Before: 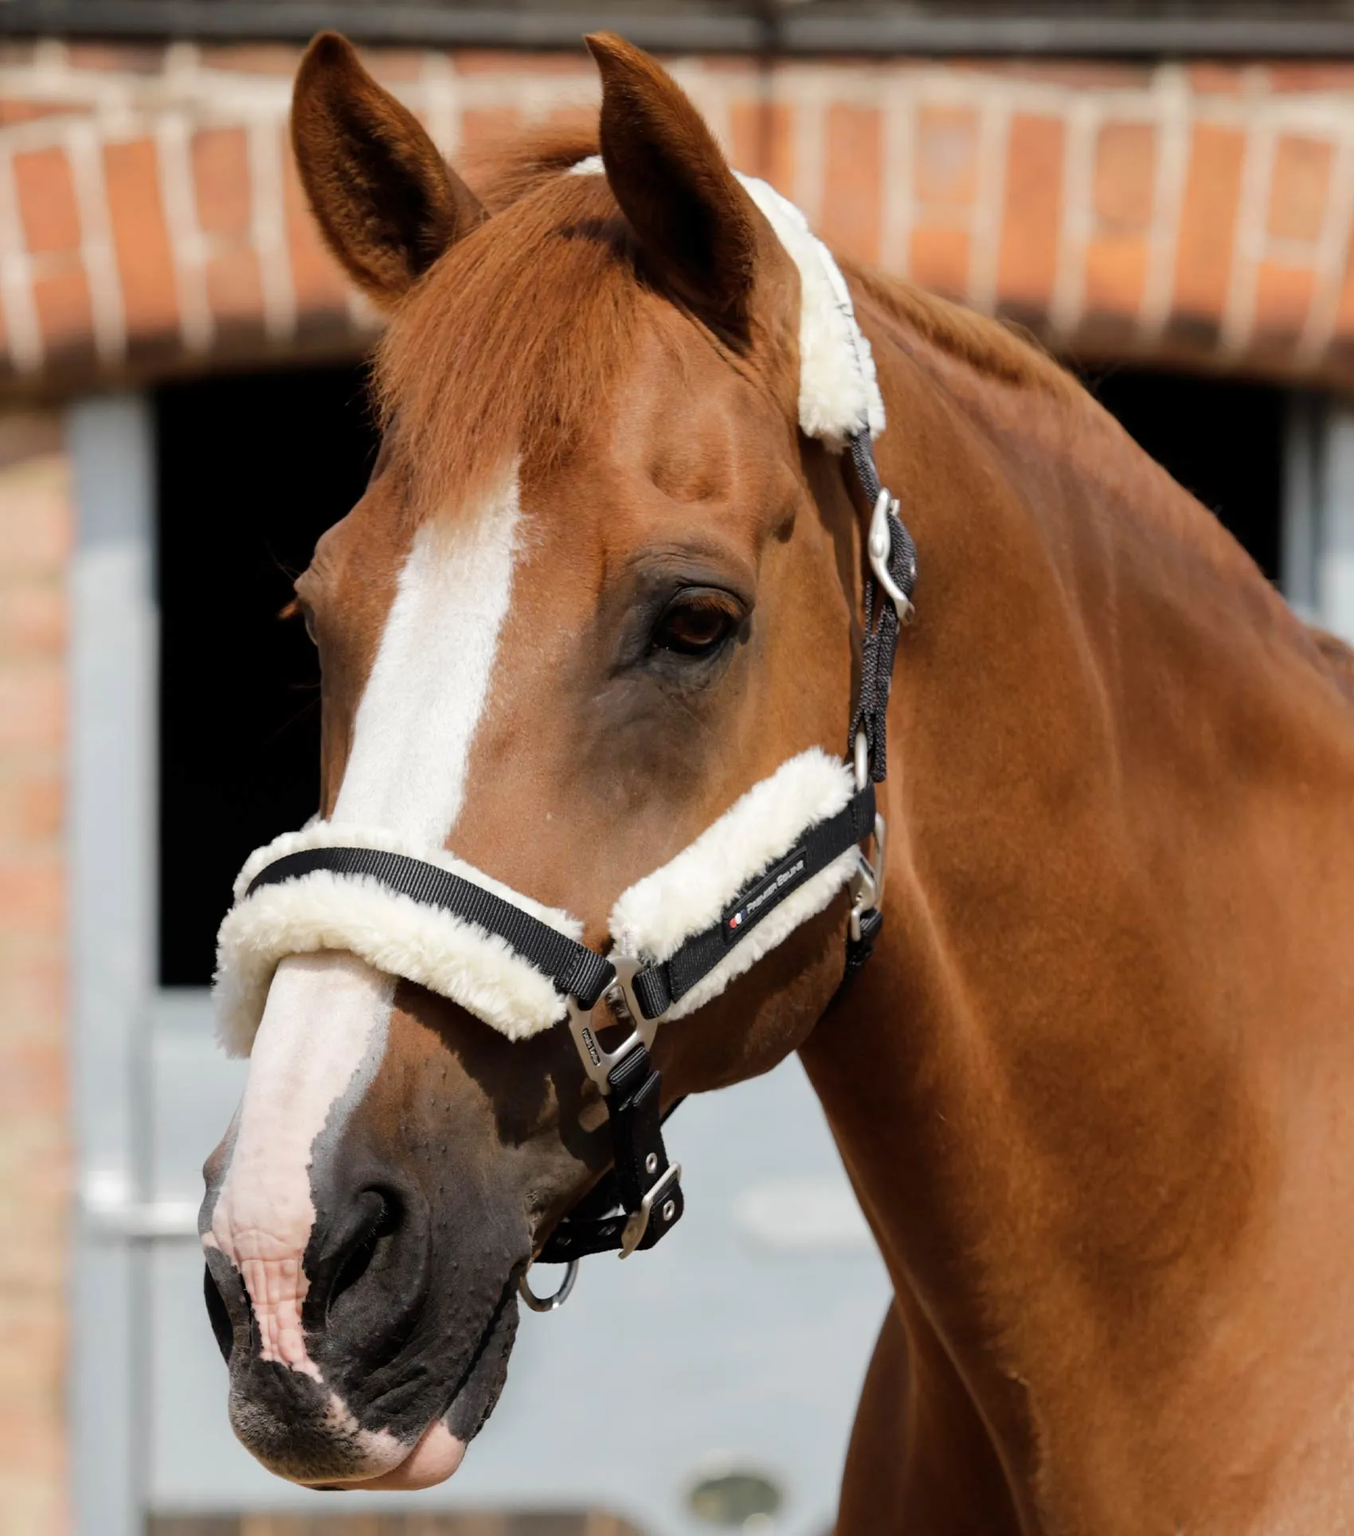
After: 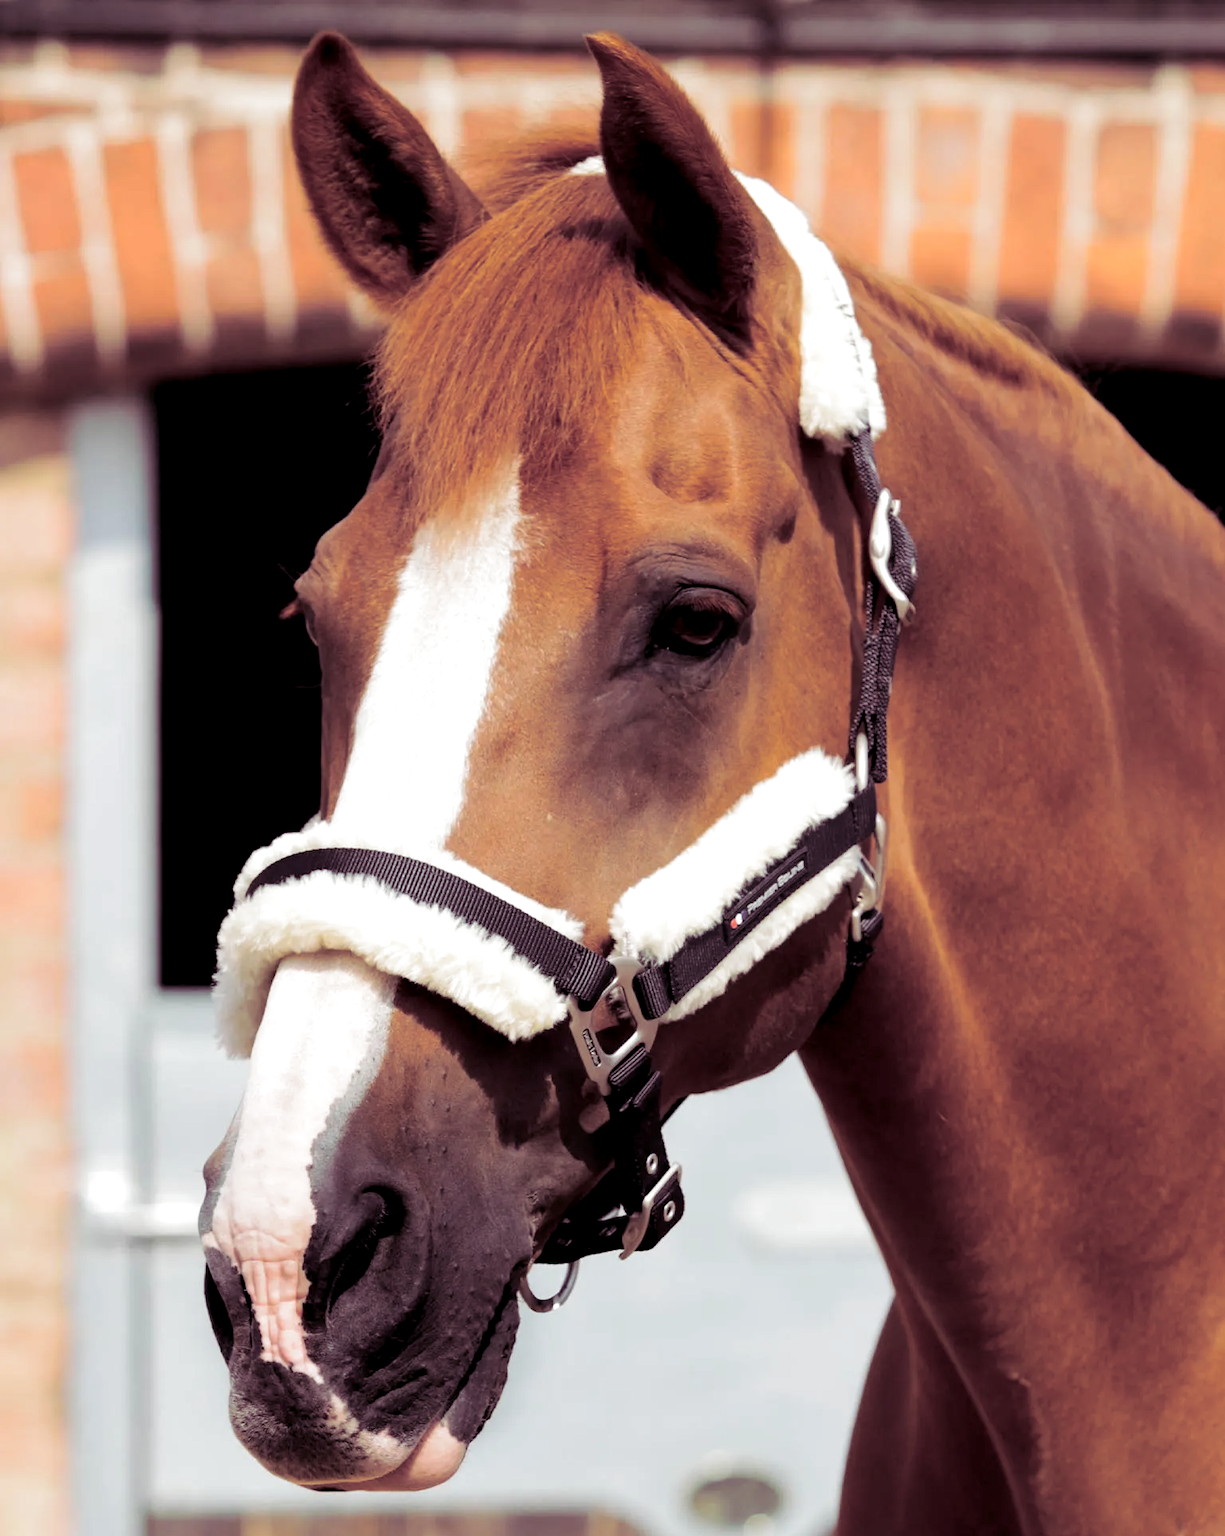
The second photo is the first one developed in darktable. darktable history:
crop: right 9.509%, bottom 0.031%
exposure: black level correction 0.003, exposure 0.383 EV, compensate highlight preservation false
split-toning: shadows › hue 316.8°, shadows › saturation 0.47, highlights › hue 201.6°, highlights › saturation 0, balance -41.97, compress 28.01%
